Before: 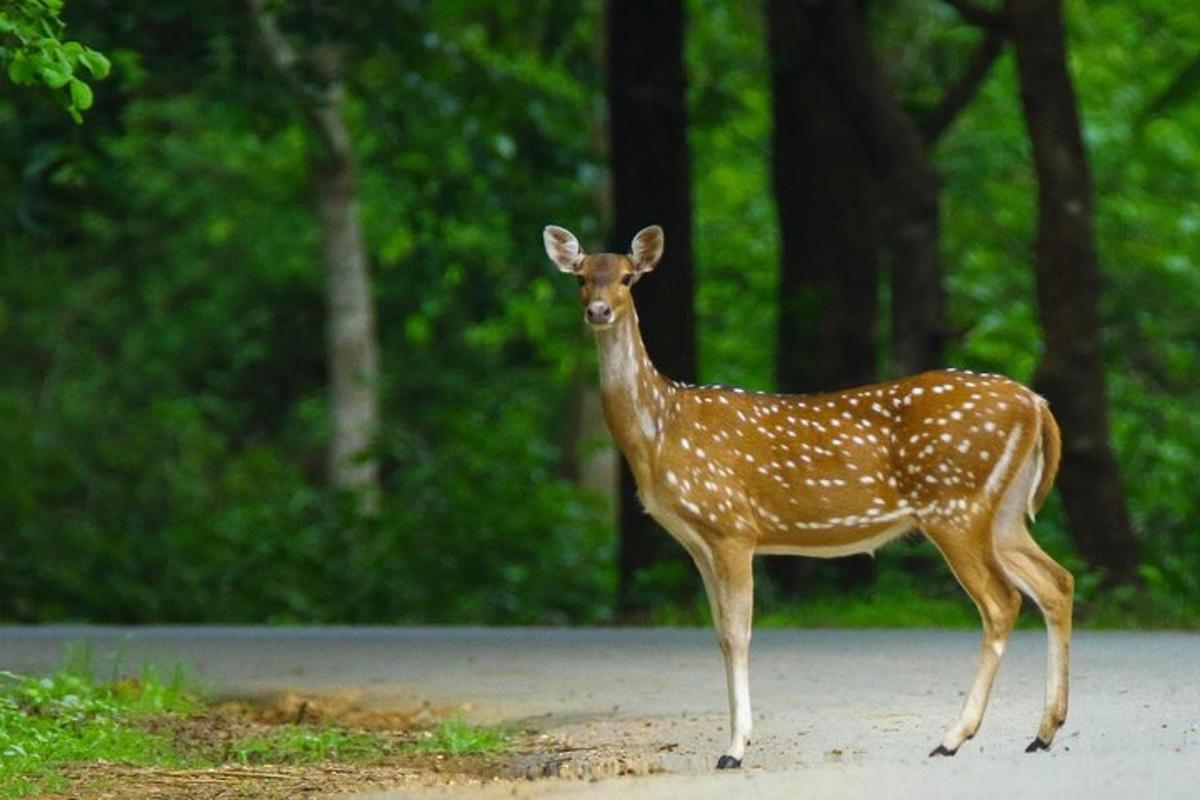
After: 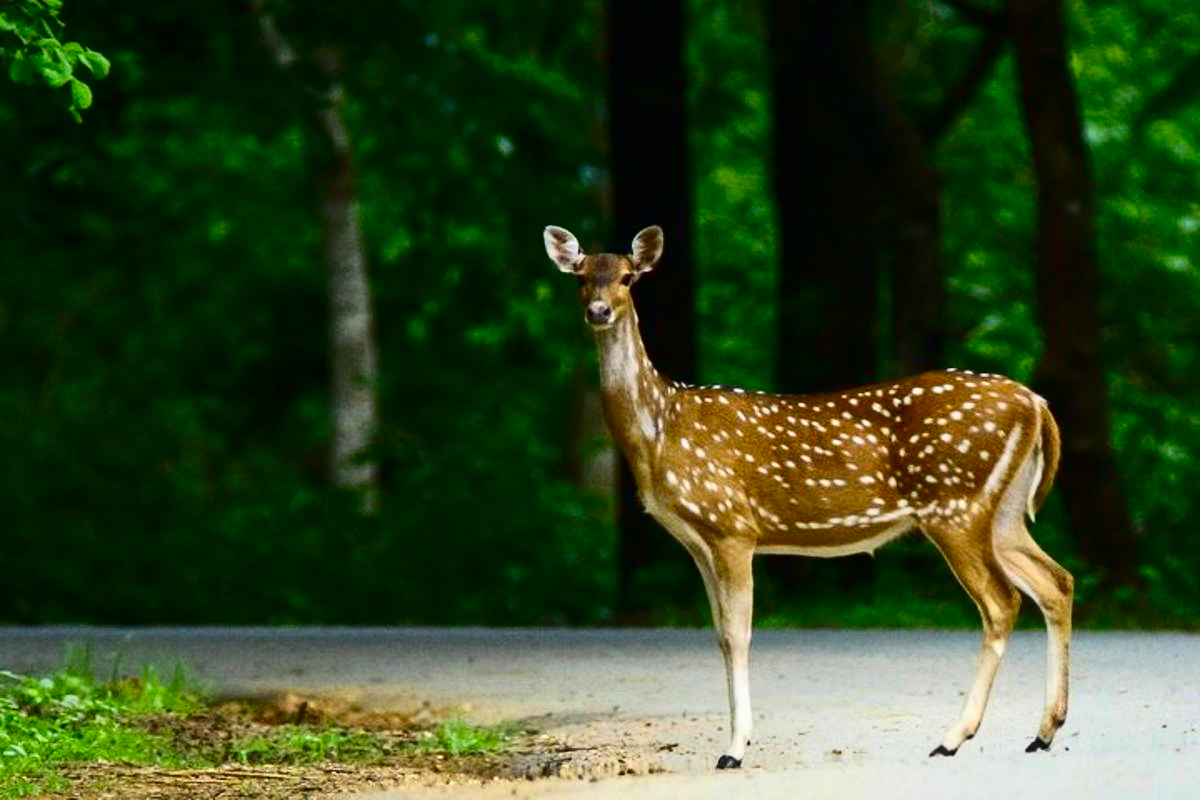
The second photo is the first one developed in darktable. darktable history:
contrast brightness saturation: contrast 0.327, brightness -0.069, saturation 0.17
